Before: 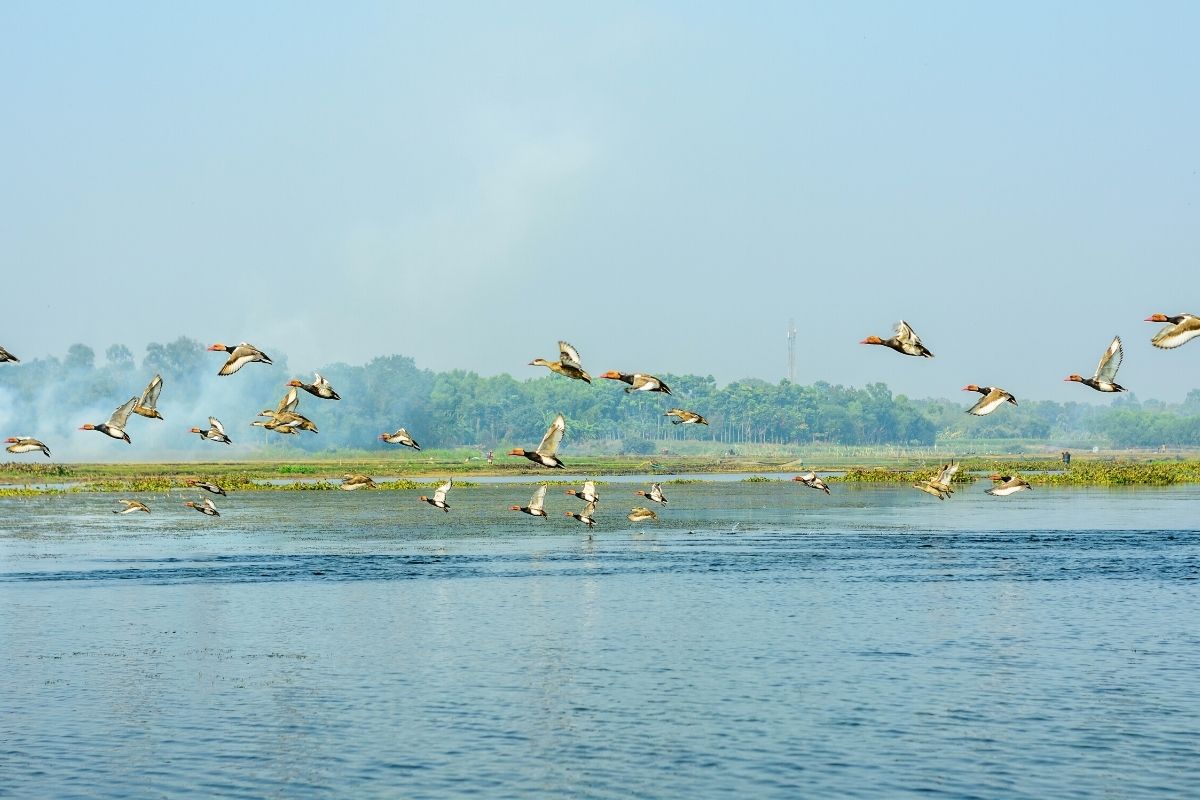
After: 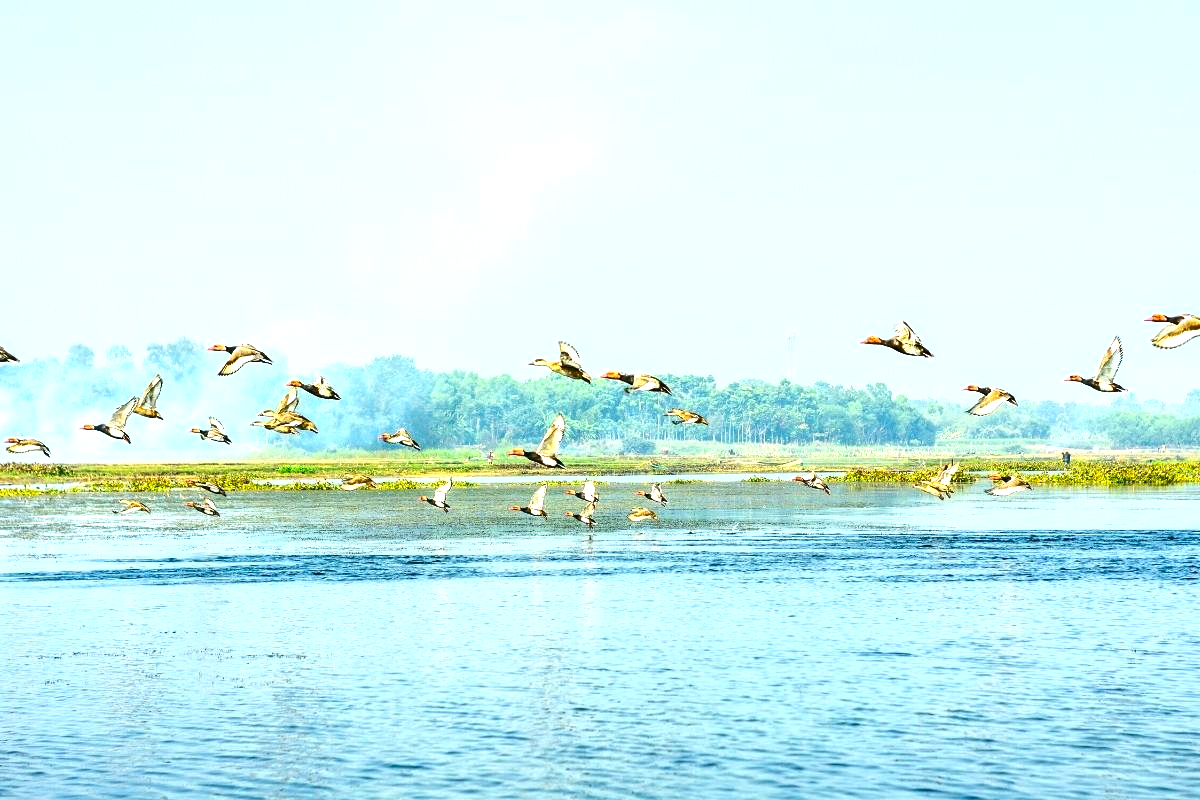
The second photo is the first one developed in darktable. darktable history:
shadows and highlights: shadows 37.27, highlights -28.18, soften with gaussian
white balance: red 1, blue 1
exposure: black level correction 0, exposure 1.1 EV, compensate highlight preservation false
color balance: output saturation 110%
